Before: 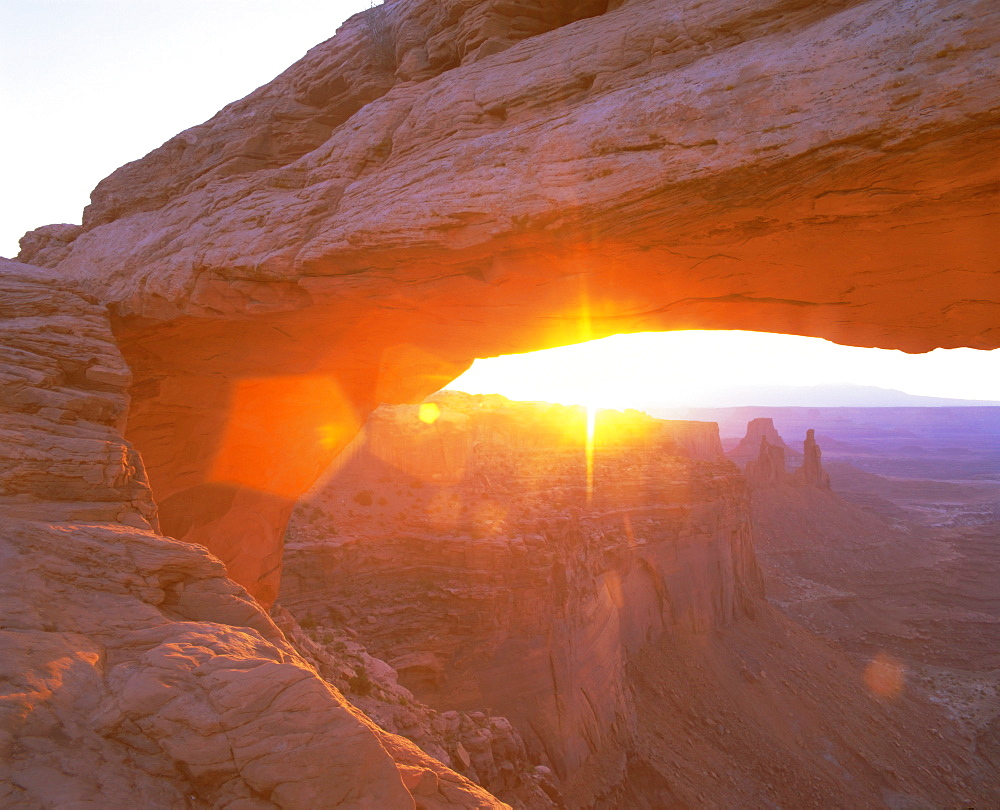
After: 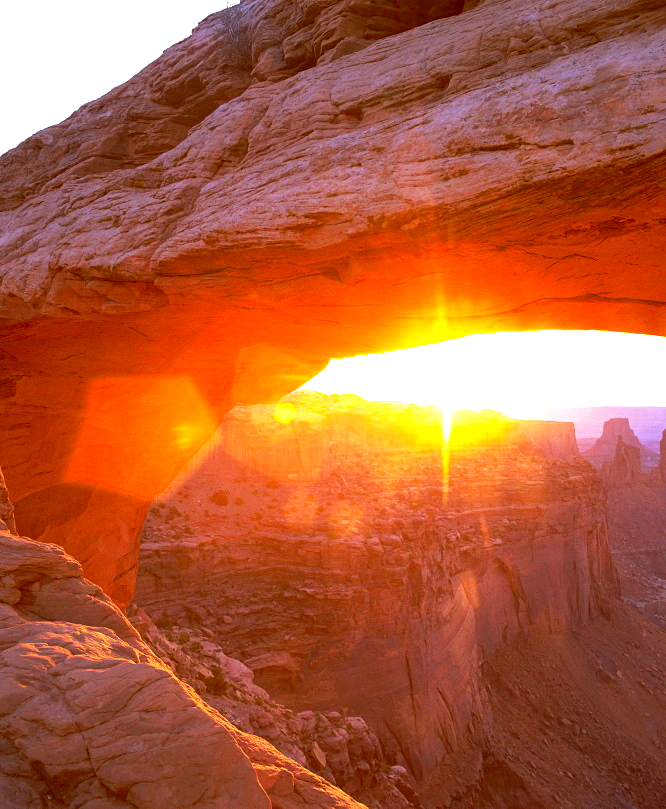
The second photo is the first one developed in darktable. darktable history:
crop and rotate: left 14.404%, right 18.967%
contrast brightness saturation: contrast 0.174, saturation 0.301
local contrast: highlights 132%, shadows 121%, detail 139%, midtone range 0.259
